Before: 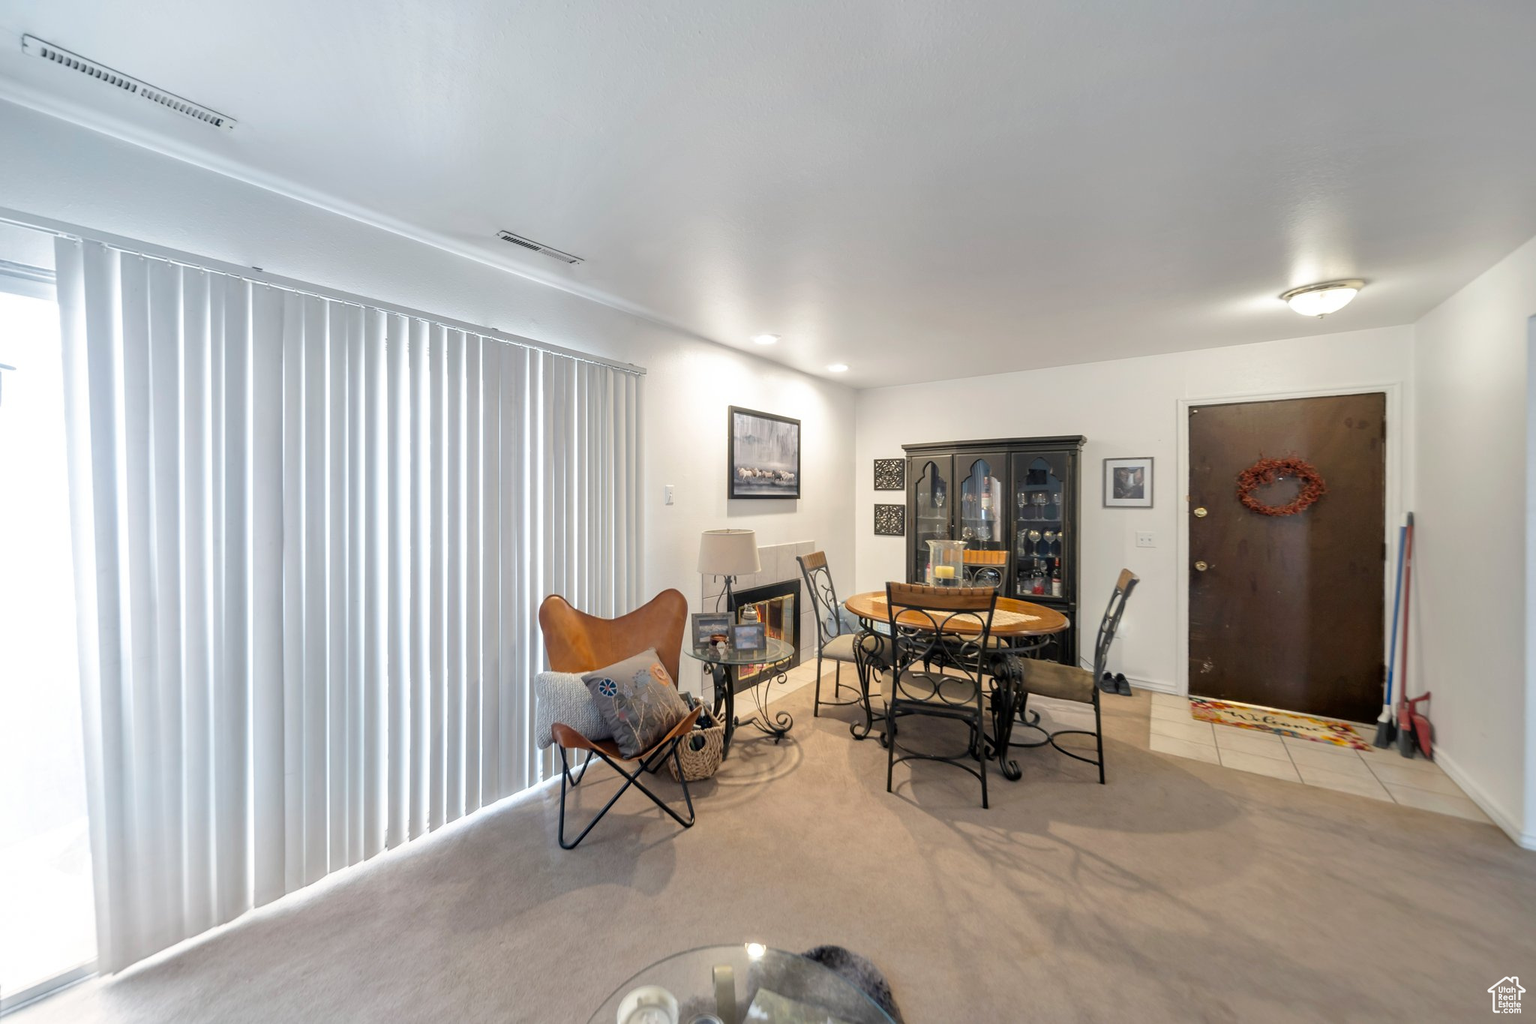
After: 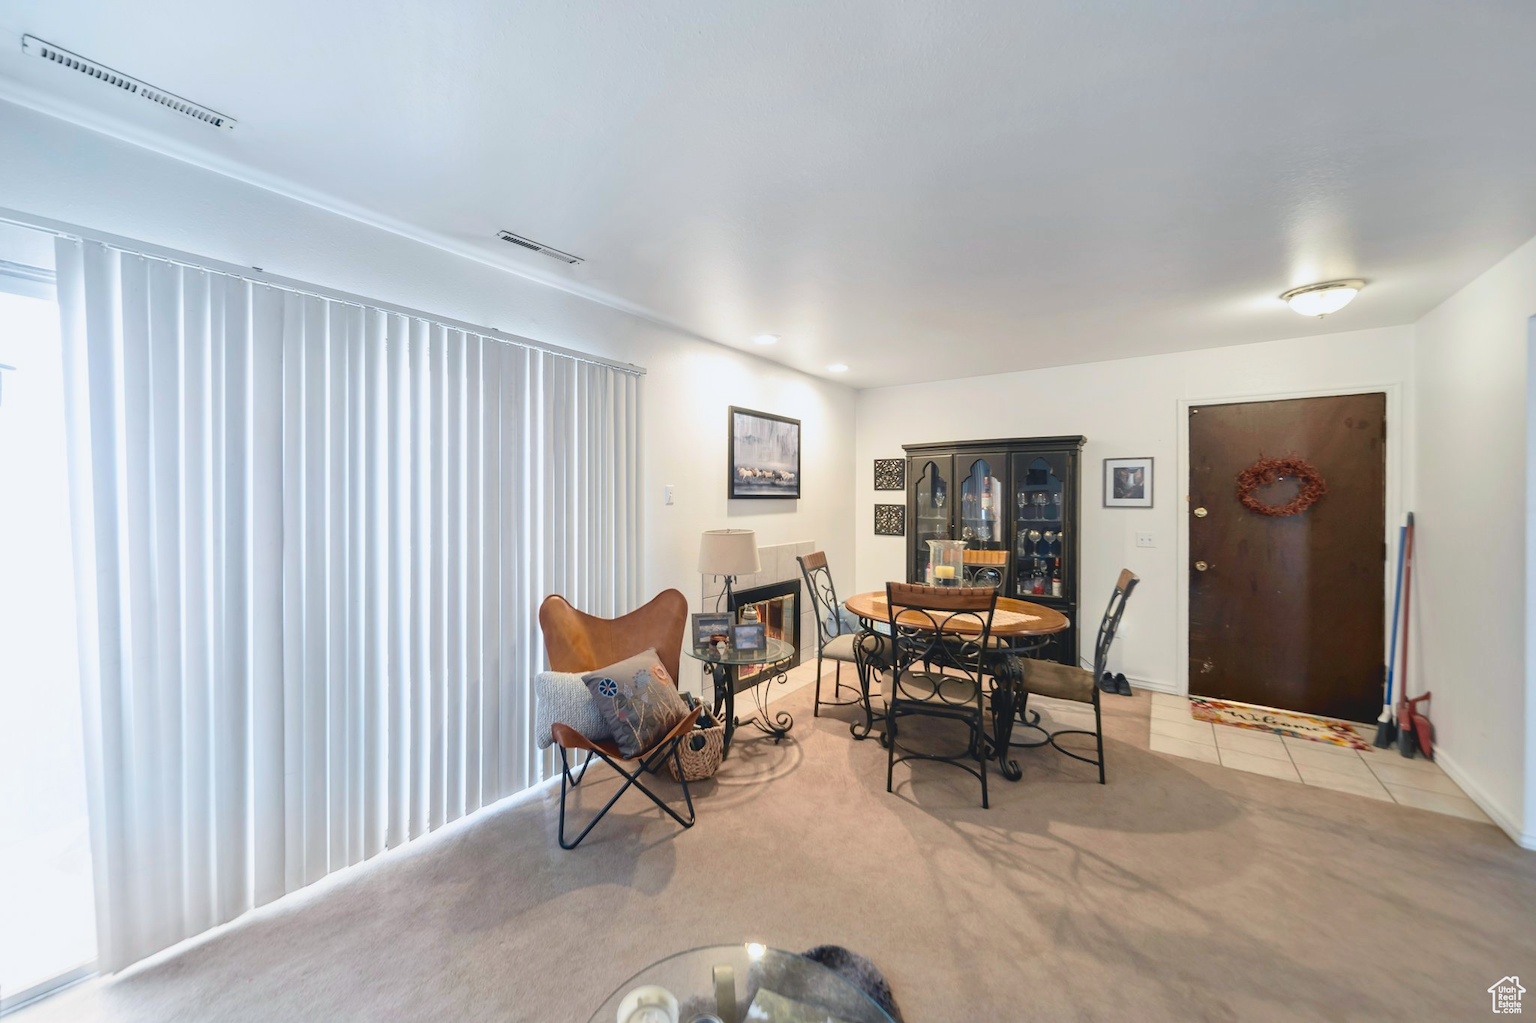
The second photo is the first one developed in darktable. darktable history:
tone curve: curves: ch0 [(0, 0.084) (0.155, 0.169) (0.46, 0.466) (0.751, 0.788) (1, 0.961)]; ch1 [(0, 0) (0.43, 0.408) (0.476, 0.469) (0.505, 0.503) (0.553, 0.563) (0.592, 0.581) (0.631, 0.625) (1, 1)]; ch2 [(0, 0) (0.505, 0.495) (0.55, 0.557) (0.583, 0.573) (1, 1)], color space Lab, independent channels, preserve colors none
